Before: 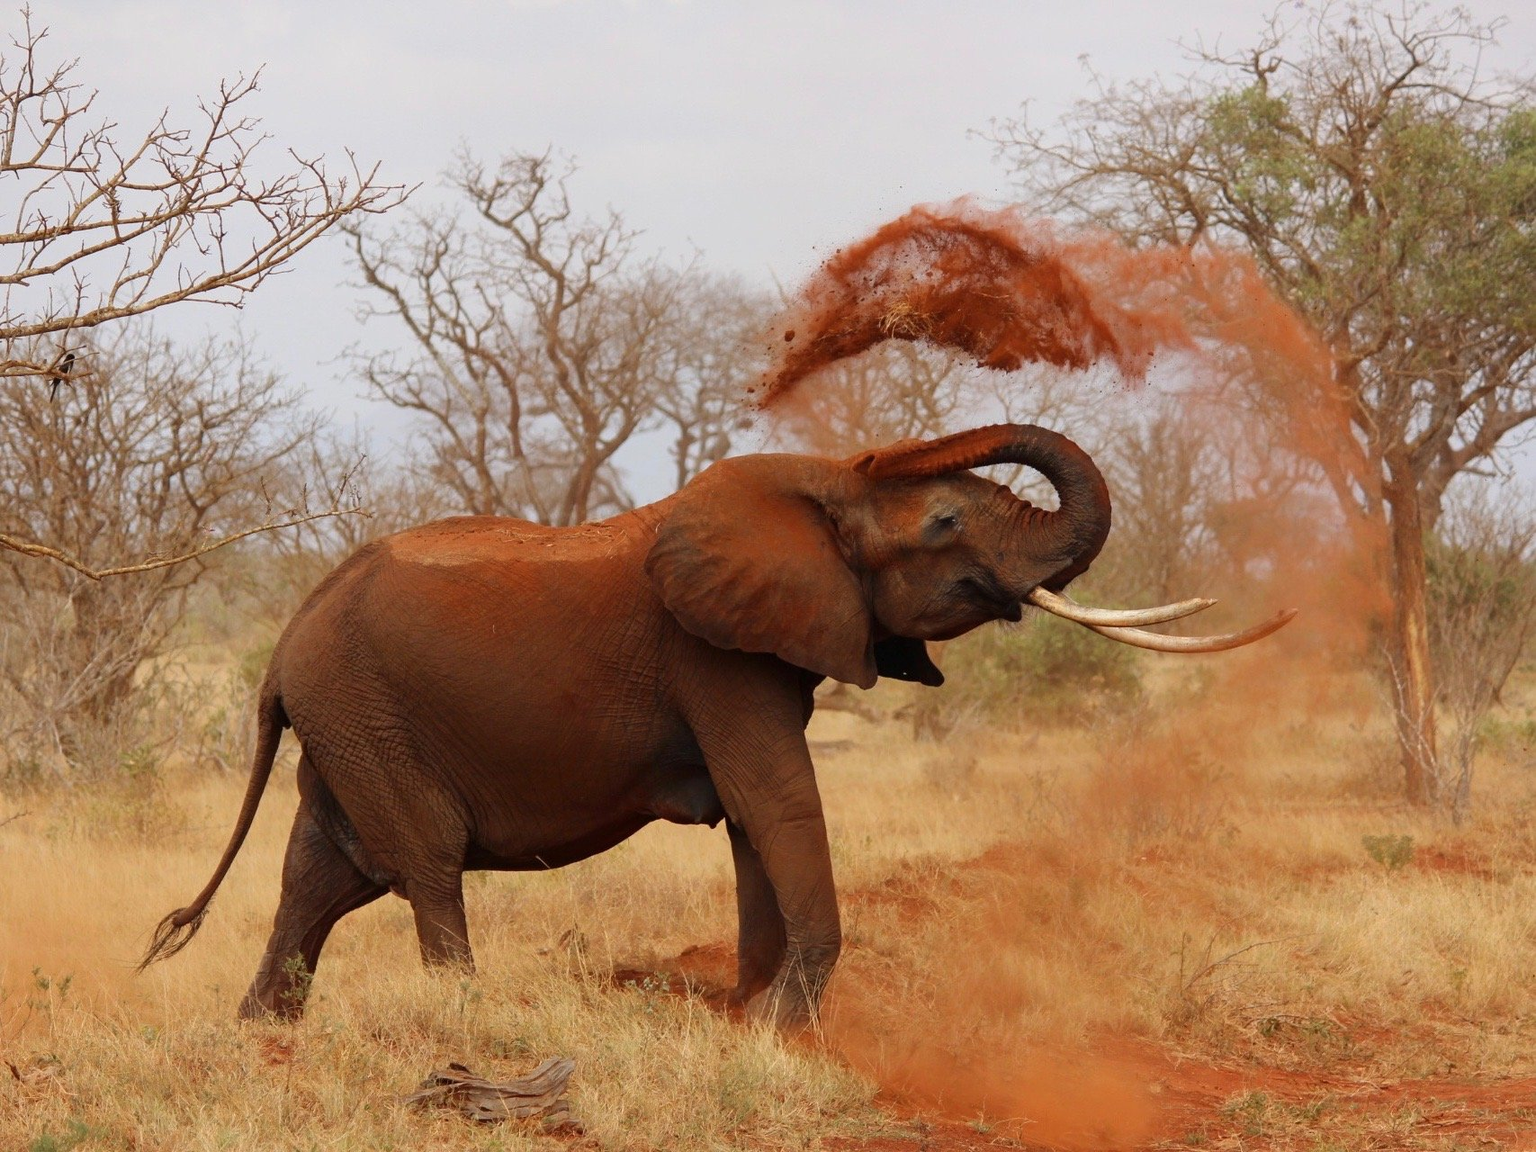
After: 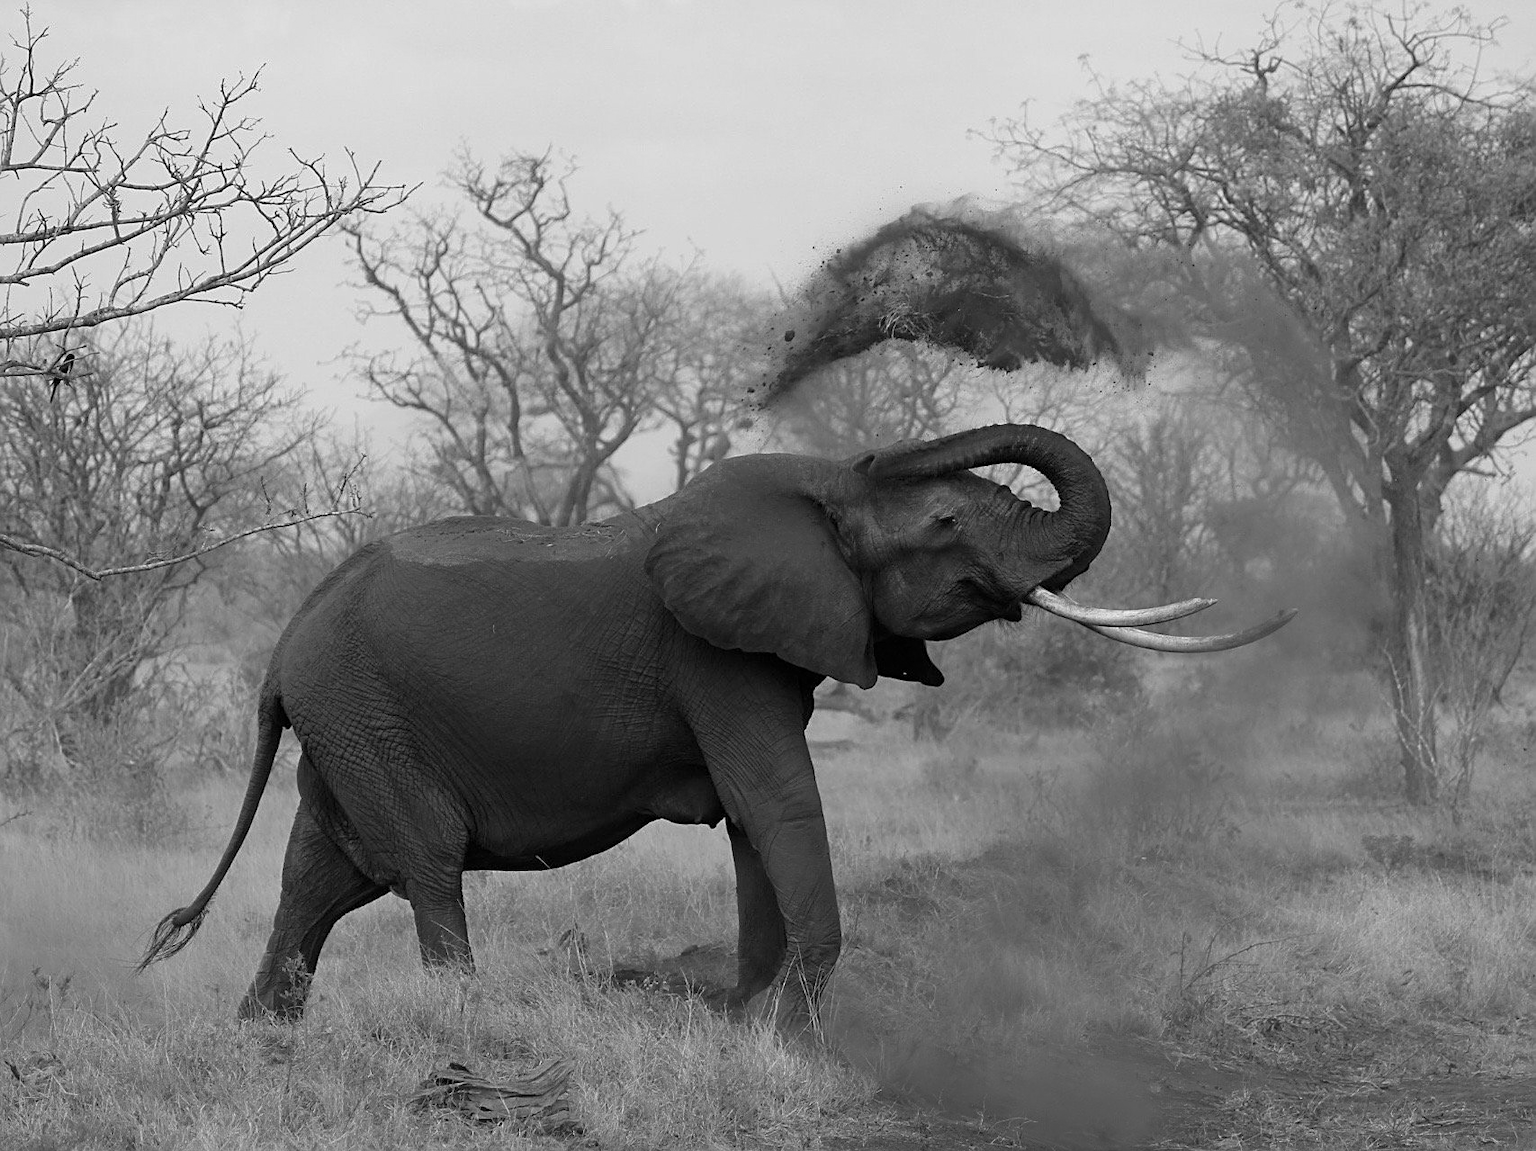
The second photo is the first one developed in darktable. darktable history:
sharpen: amount 0.478
monochrome: a 0, b 0, size 0.5, highlights 0.57
color balance: lift [0.998, 0.998, 1.001, 1.002], gamma [0.995, 1.025, 0.992, 0.975], gain [0.995, 1.02, 0.997, 0.98]
